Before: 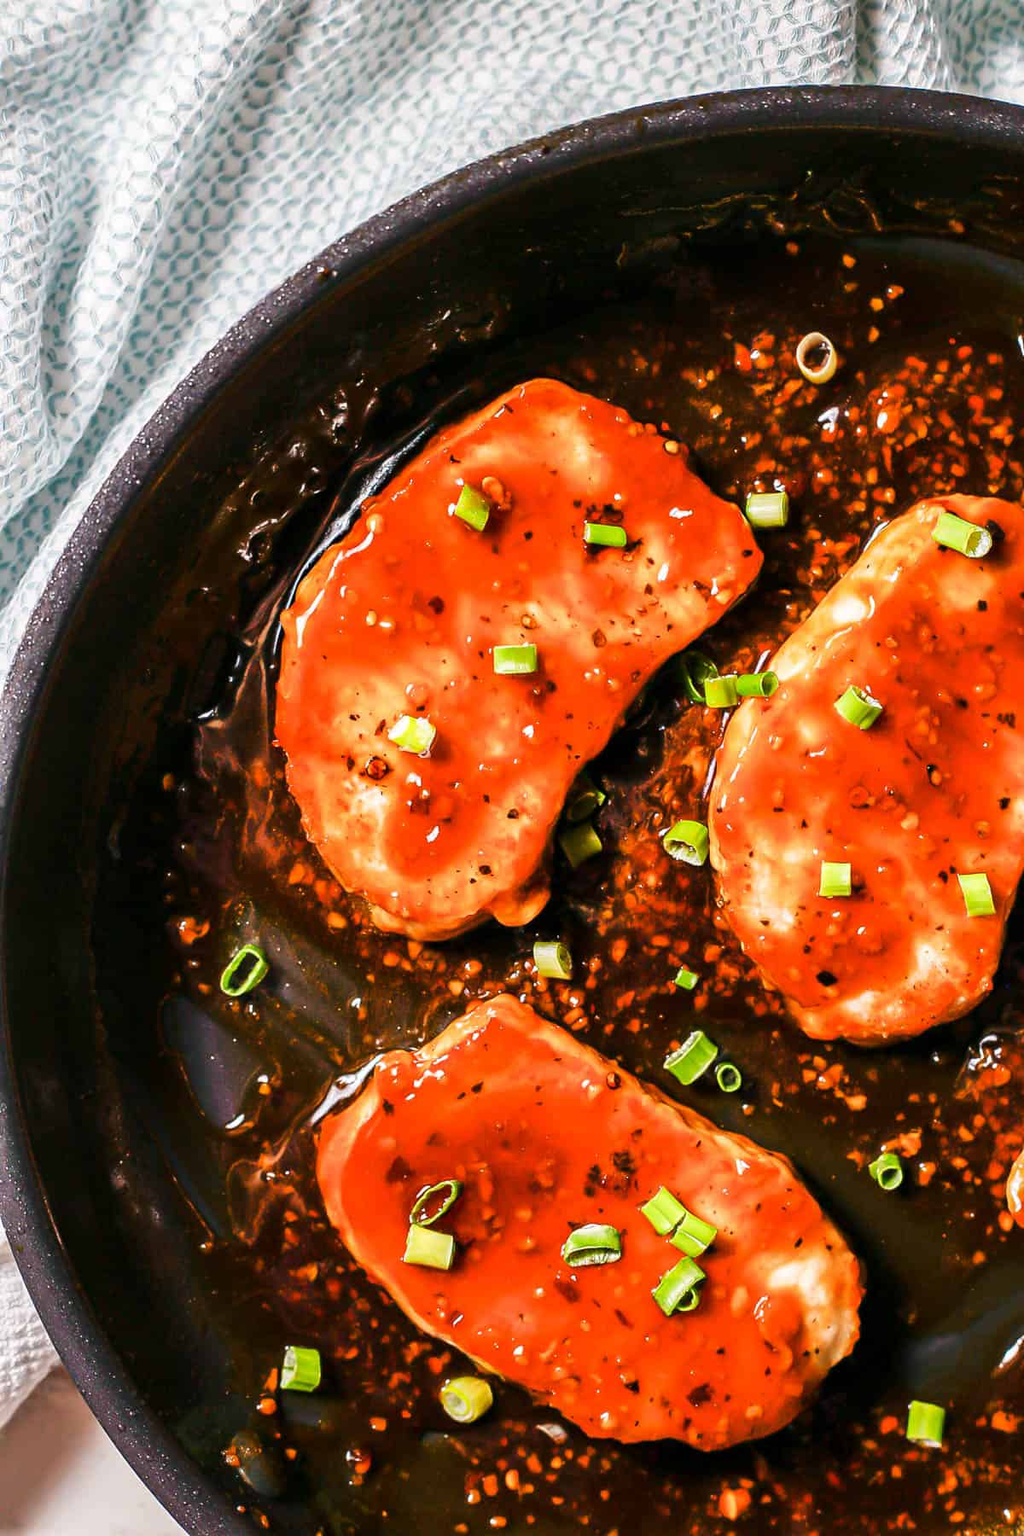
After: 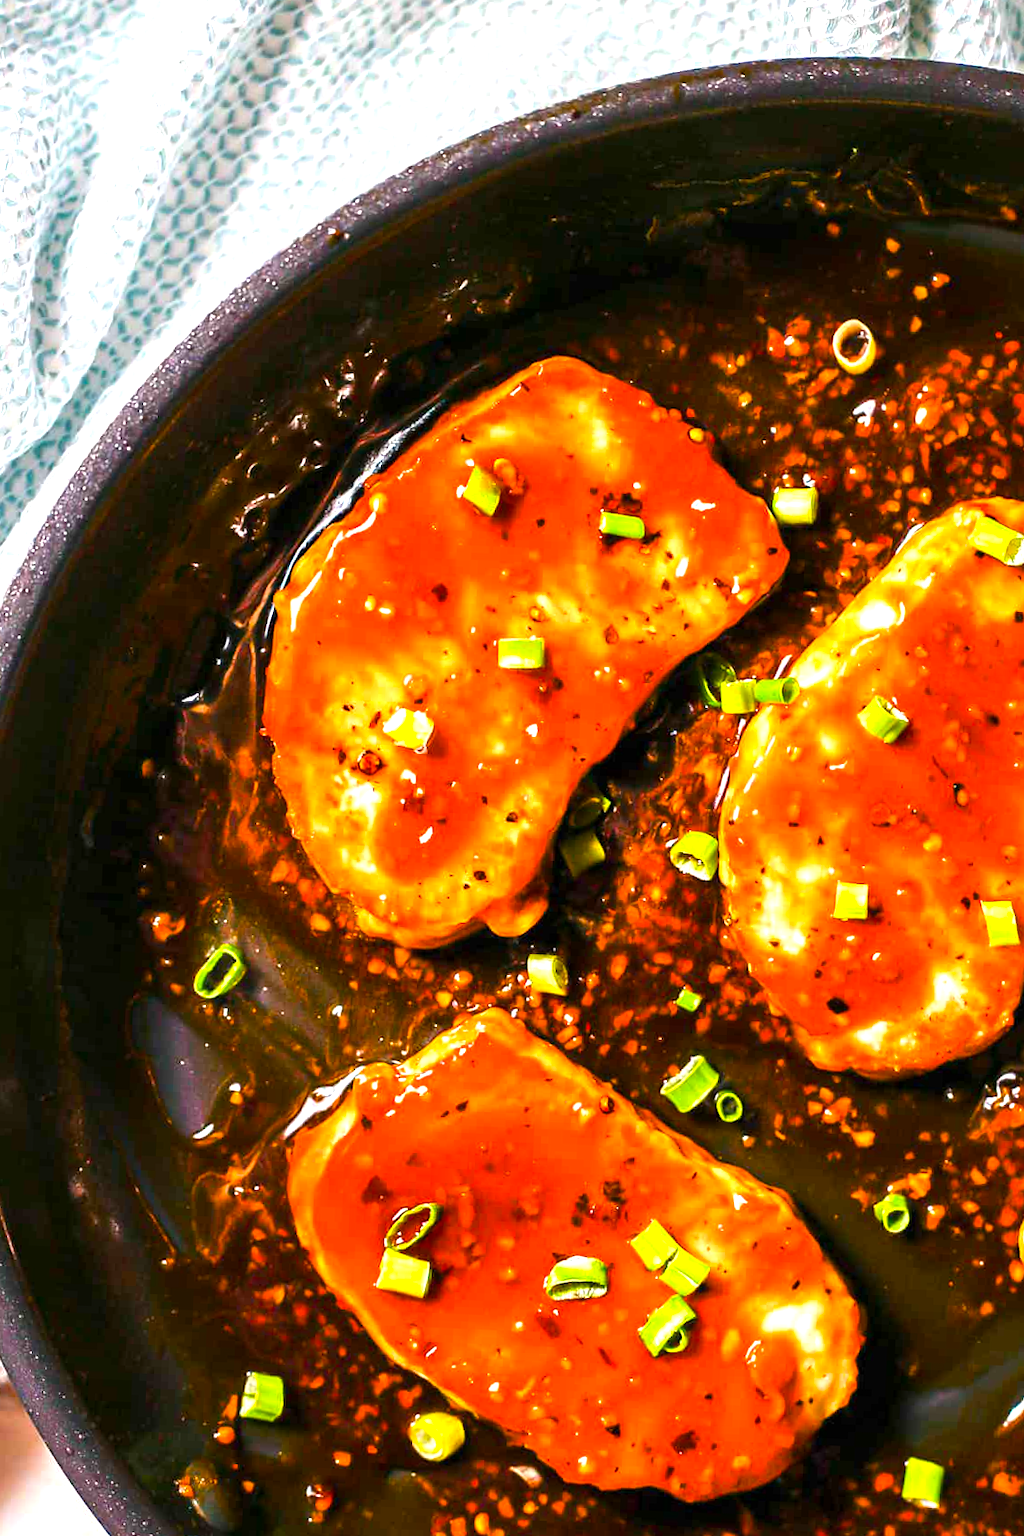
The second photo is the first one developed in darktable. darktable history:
crop and rotate: angle -2.38°
color balance rgb: perceptual saturation grading › global saturation 30%, global vibrance 20%
exposure: exposure 0.766 EV, compensate highlight preservation false
